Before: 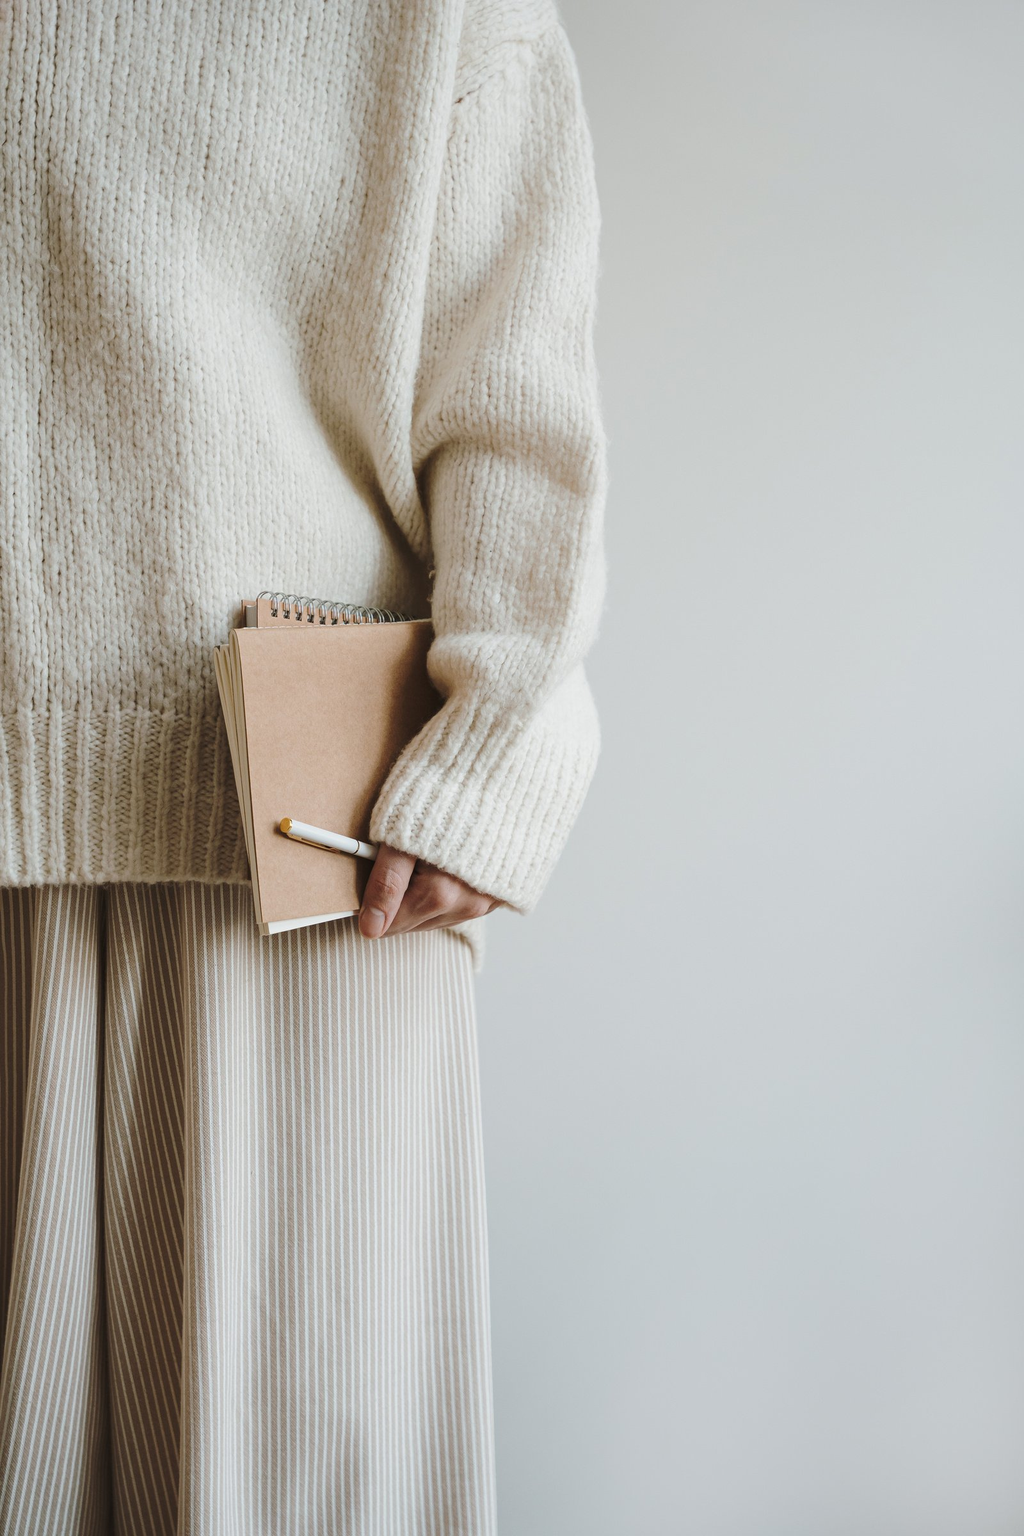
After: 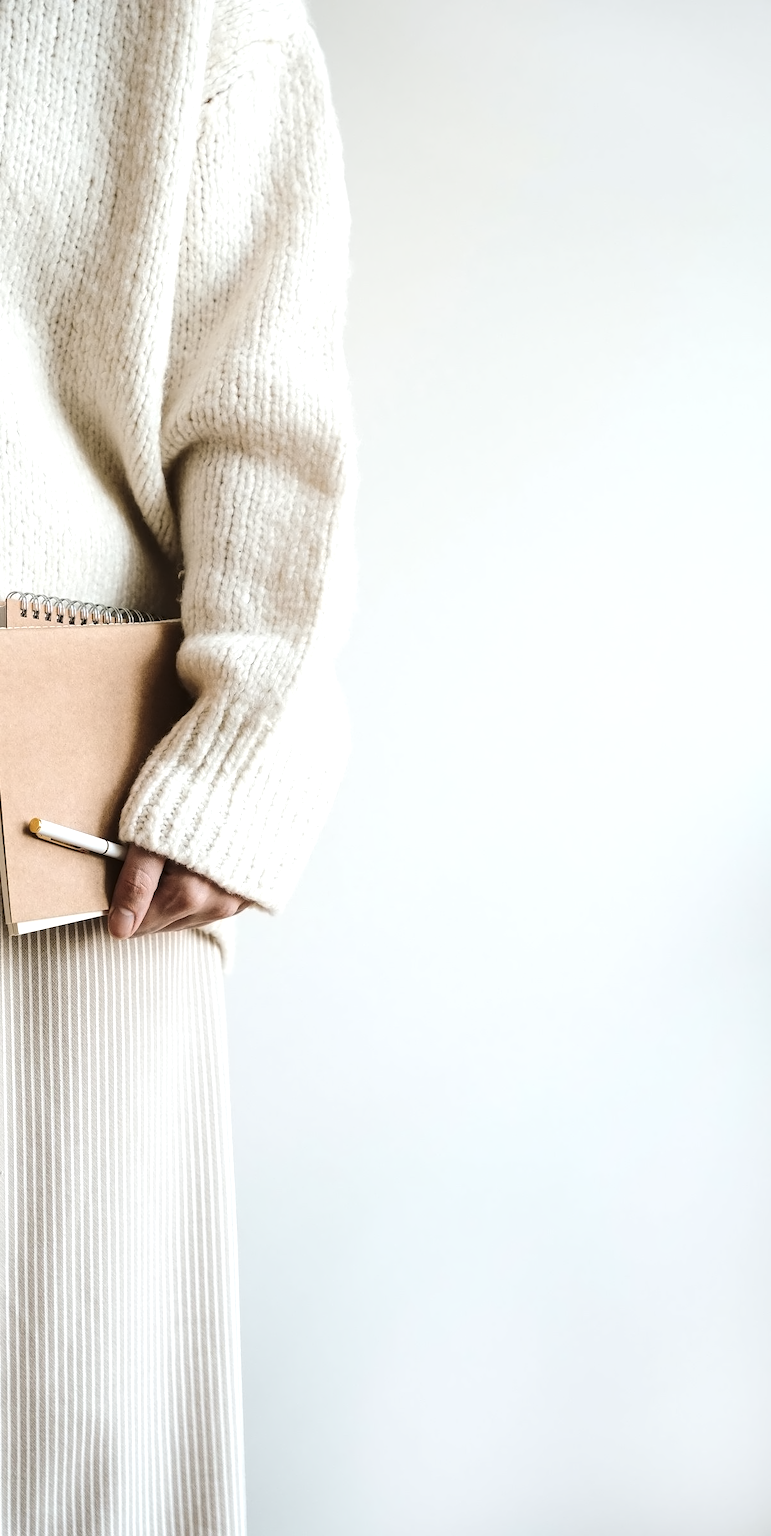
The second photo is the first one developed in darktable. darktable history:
crop and rotate: left 24.6%
contrast equalizer: y [[0.5 ×4, 0.525, 0.667], [0.5 ×6], [0.5 ×6], [0 ×4, 0.042, 0], [0, 0, 0.004, 0.1, 0.191, 0.131]]
tone equalizer: -8 EV -0.75 EV, -7 EV -0.7 EV, -6 EV -0.6 EV, -5 EV -0.4 EV, -3 EV 0.4 EV, -2 EV 0.6 EV, -1 EV 0.7 EV, +0 EV 0.75 EV, edges refinement/feathering 500, mask exposure compensation -1.57 EV, preserve details no
